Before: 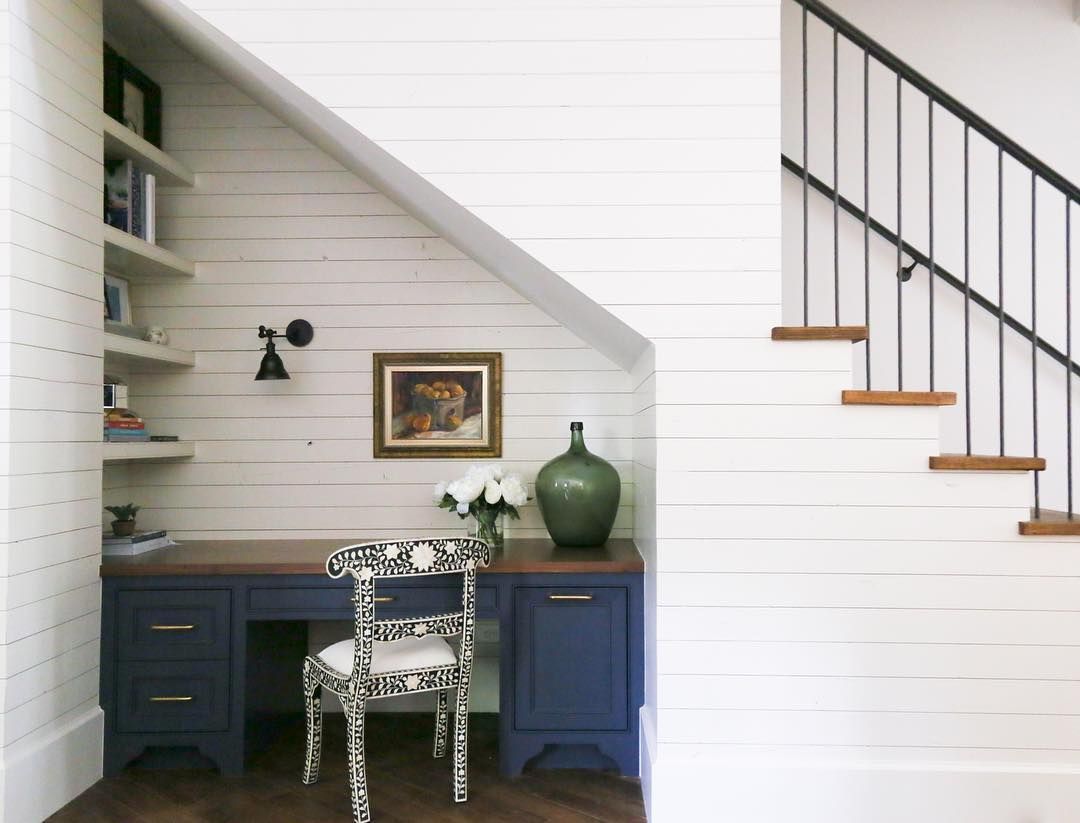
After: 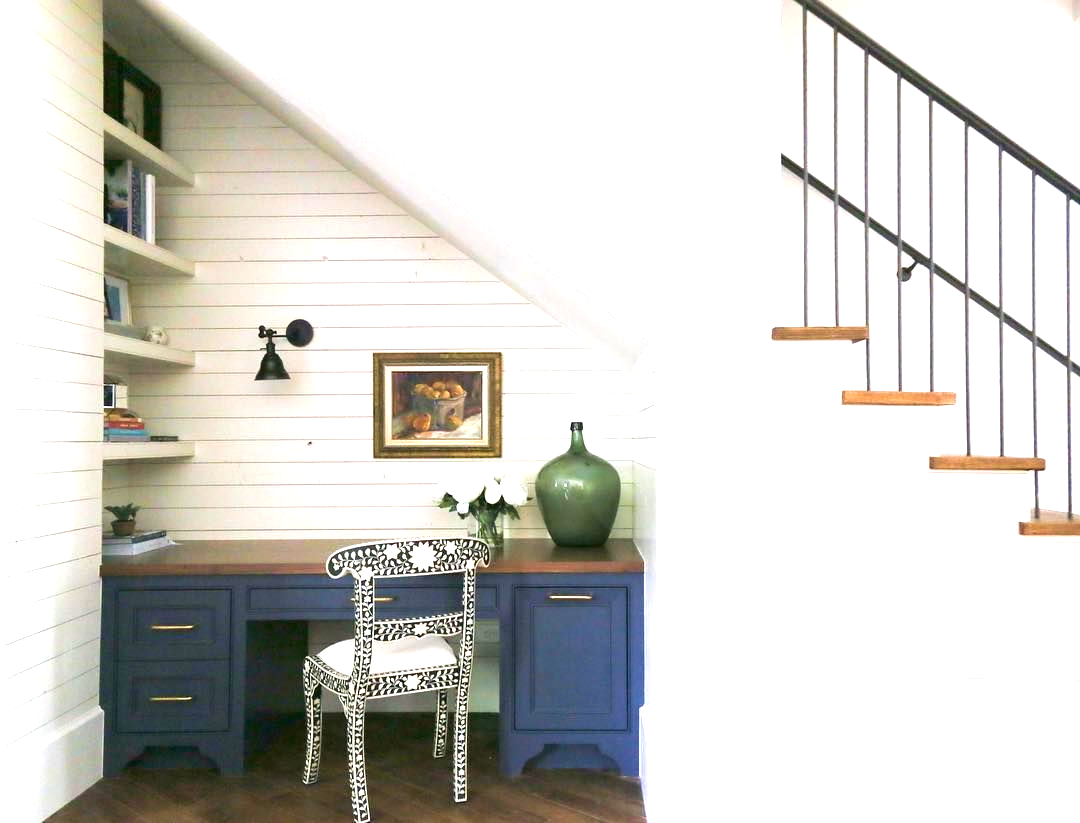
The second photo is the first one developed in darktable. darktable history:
velvia: on, module defaults
exposure: black level correction 0, exposure 1 EV, compensate exposure bias true, compensate highlight preservation false
